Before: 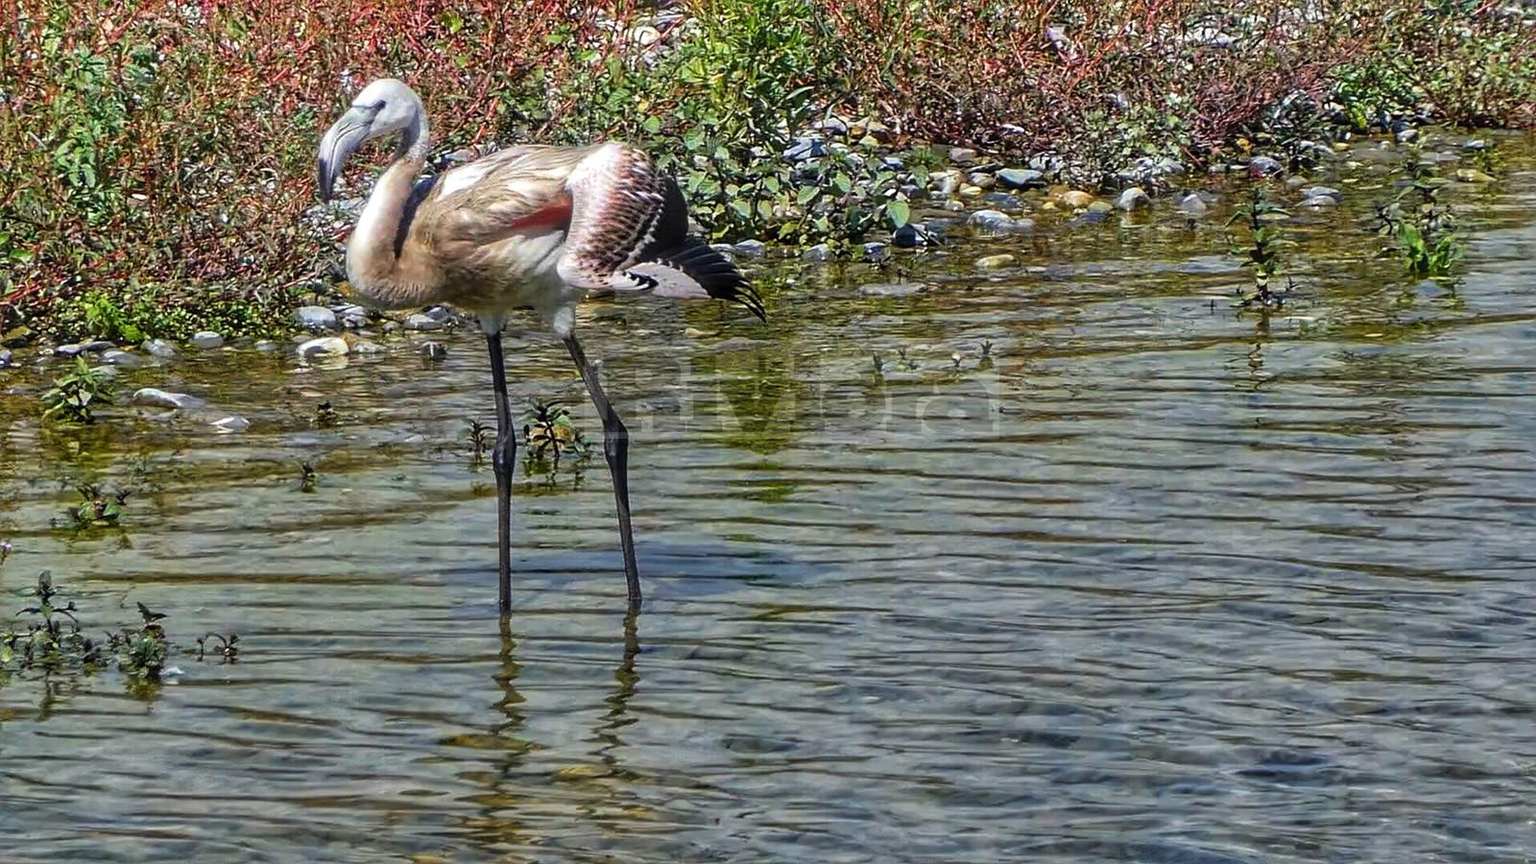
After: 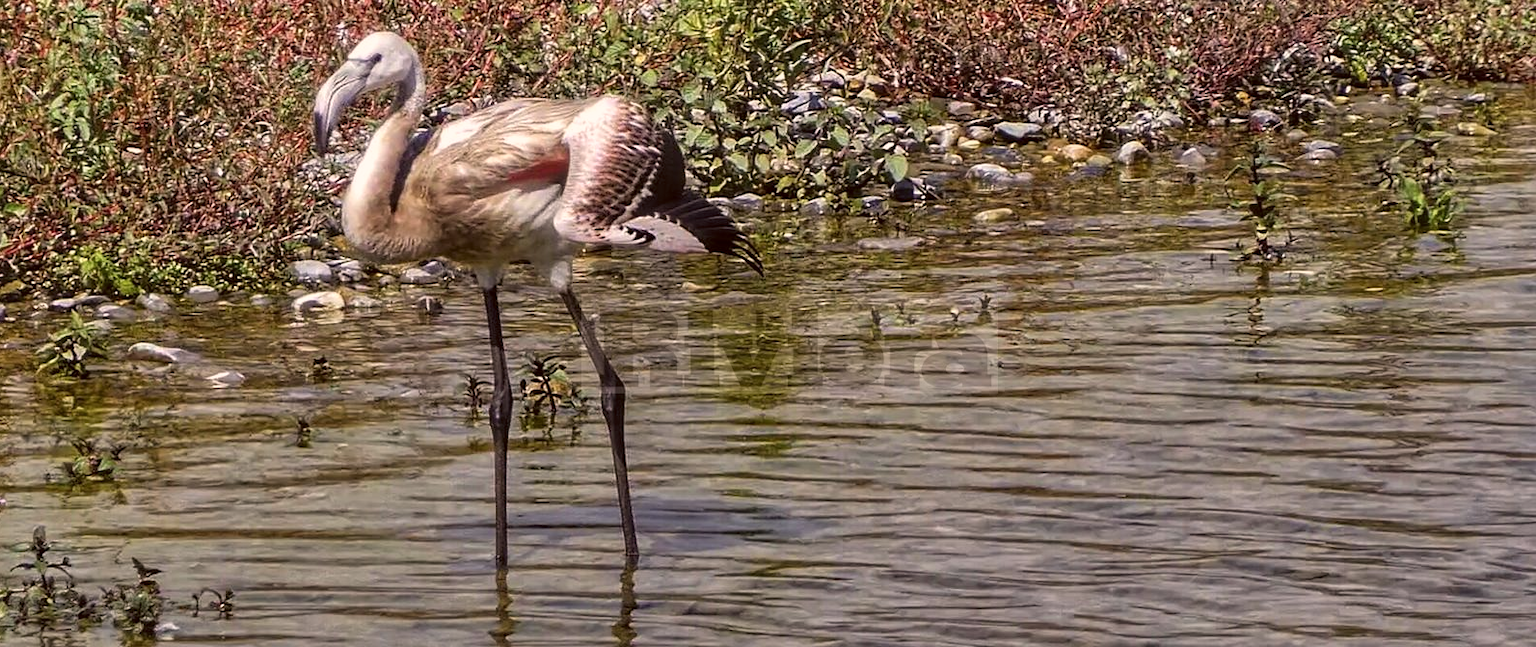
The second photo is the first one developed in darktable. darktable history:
color correction: highlights a* 10.21, highlights b* 9.79, shadows a* 8.61, shadows b* 7.88, saturation 0.8
crop: left 0.387%, top 5.469%, bottom 19.809%
